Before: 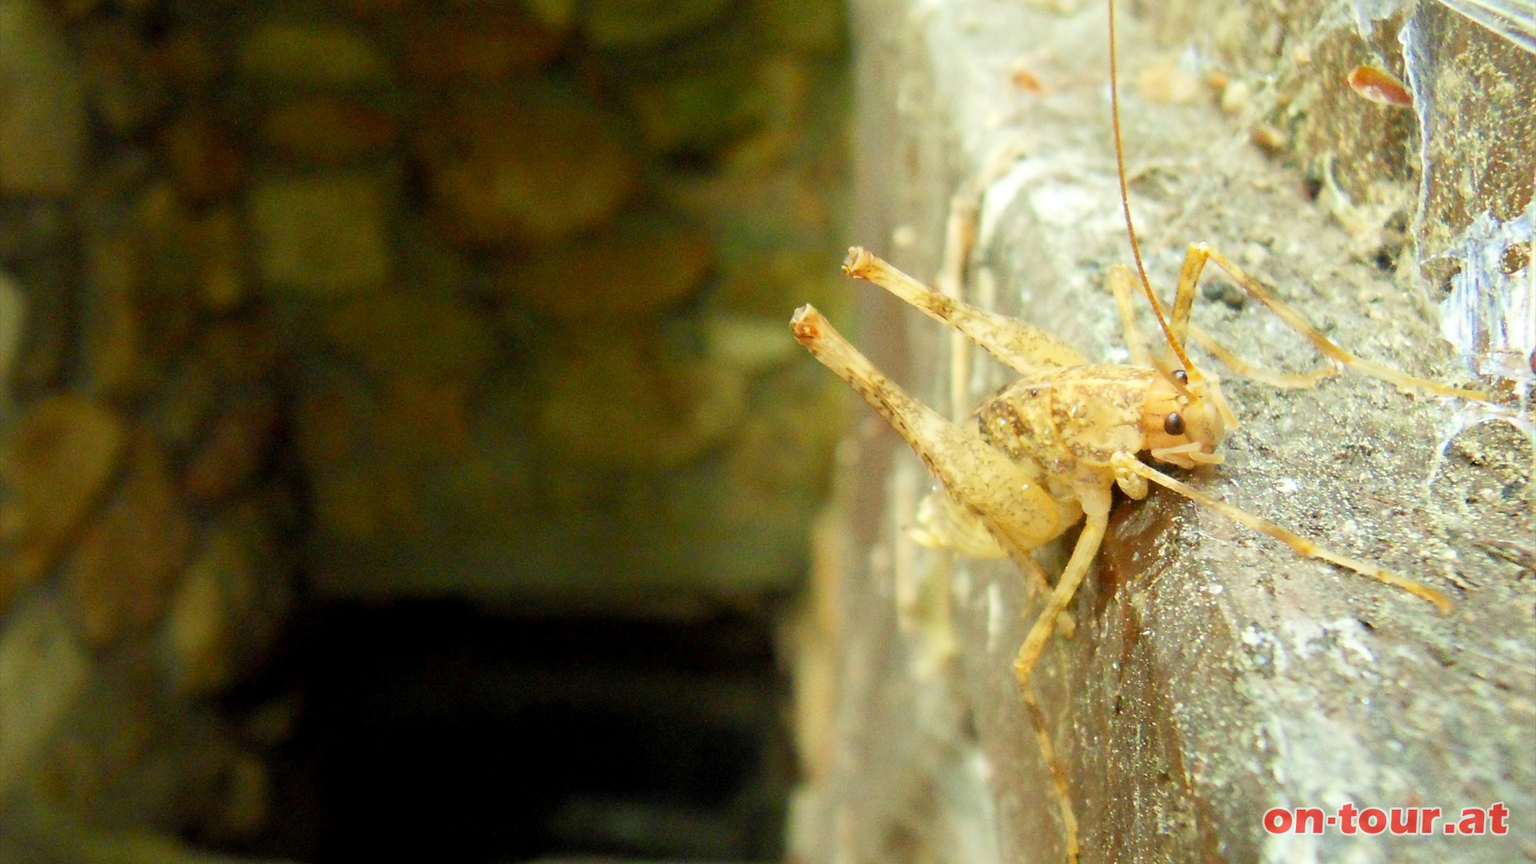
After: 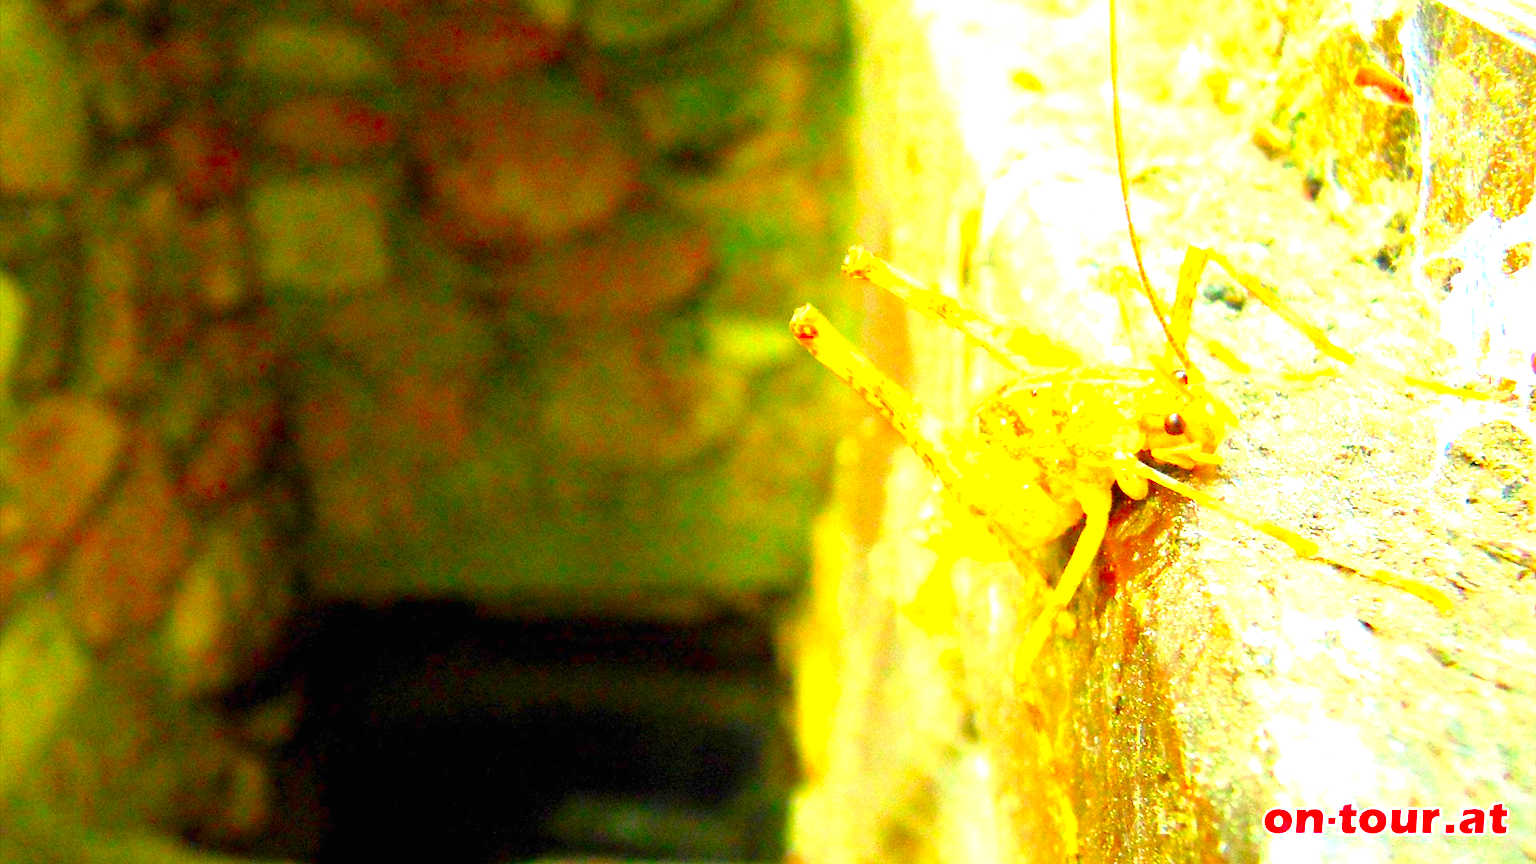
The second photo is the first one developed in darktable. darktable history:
exposure: black level correction 0, exposure 1.45 EV, compensate exposure bias true, compensate highlight preservation false
color correction: saturation 2.15
